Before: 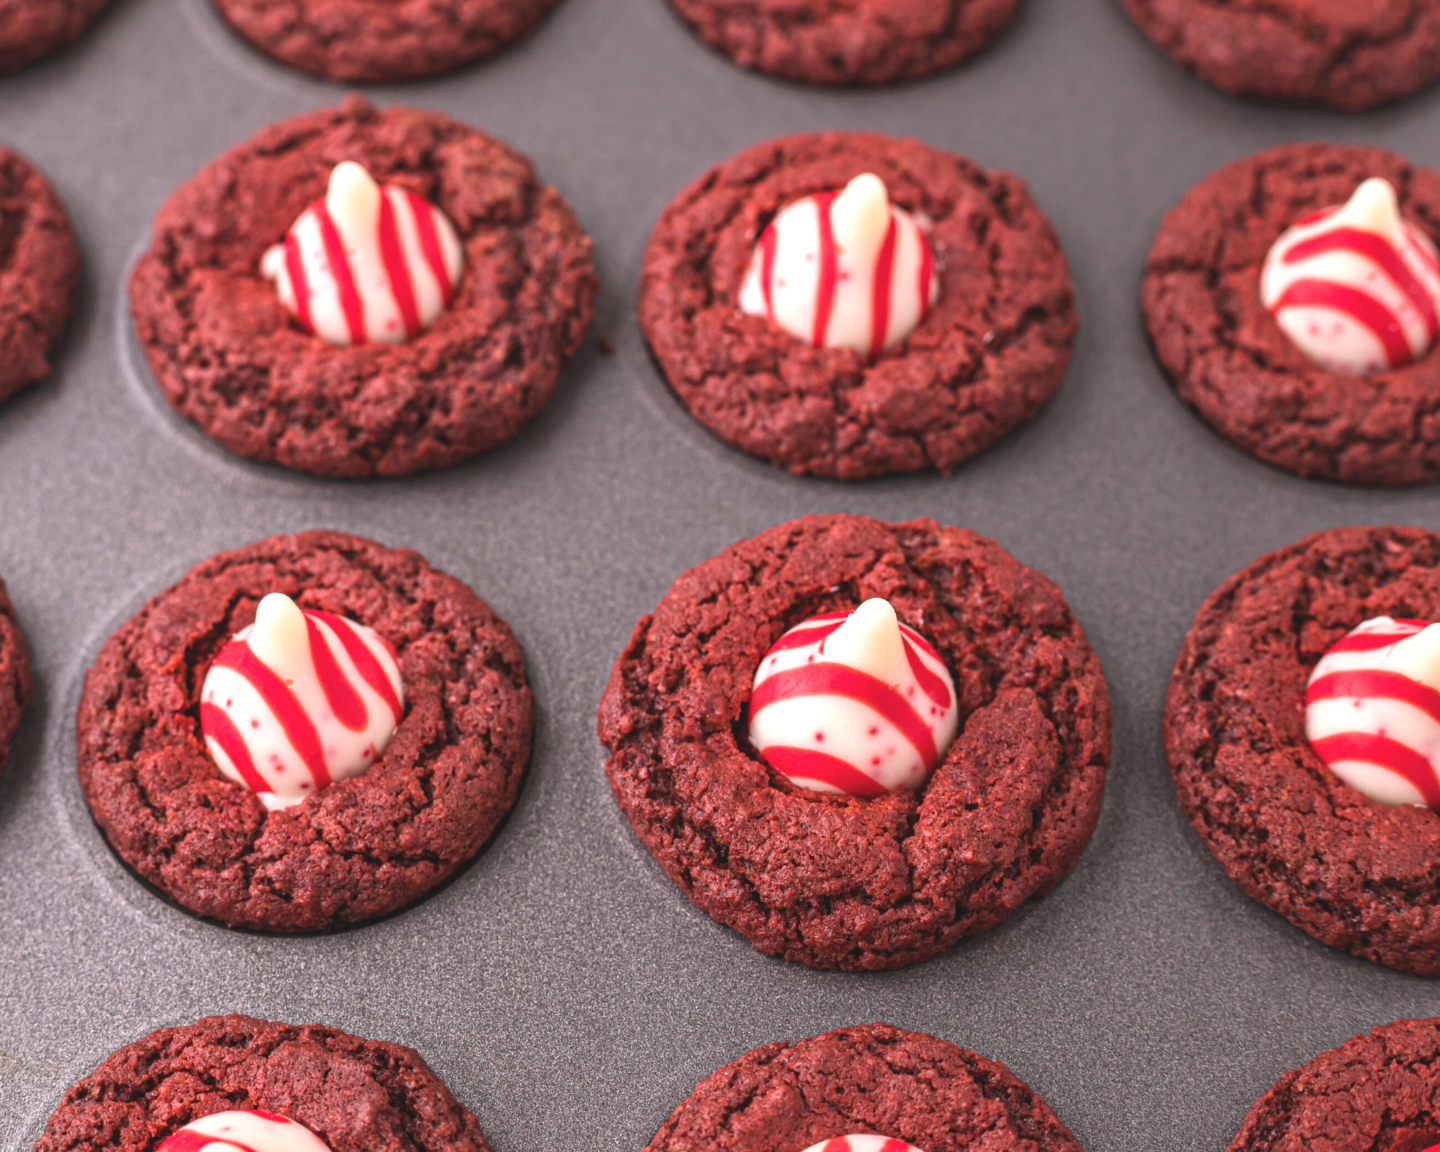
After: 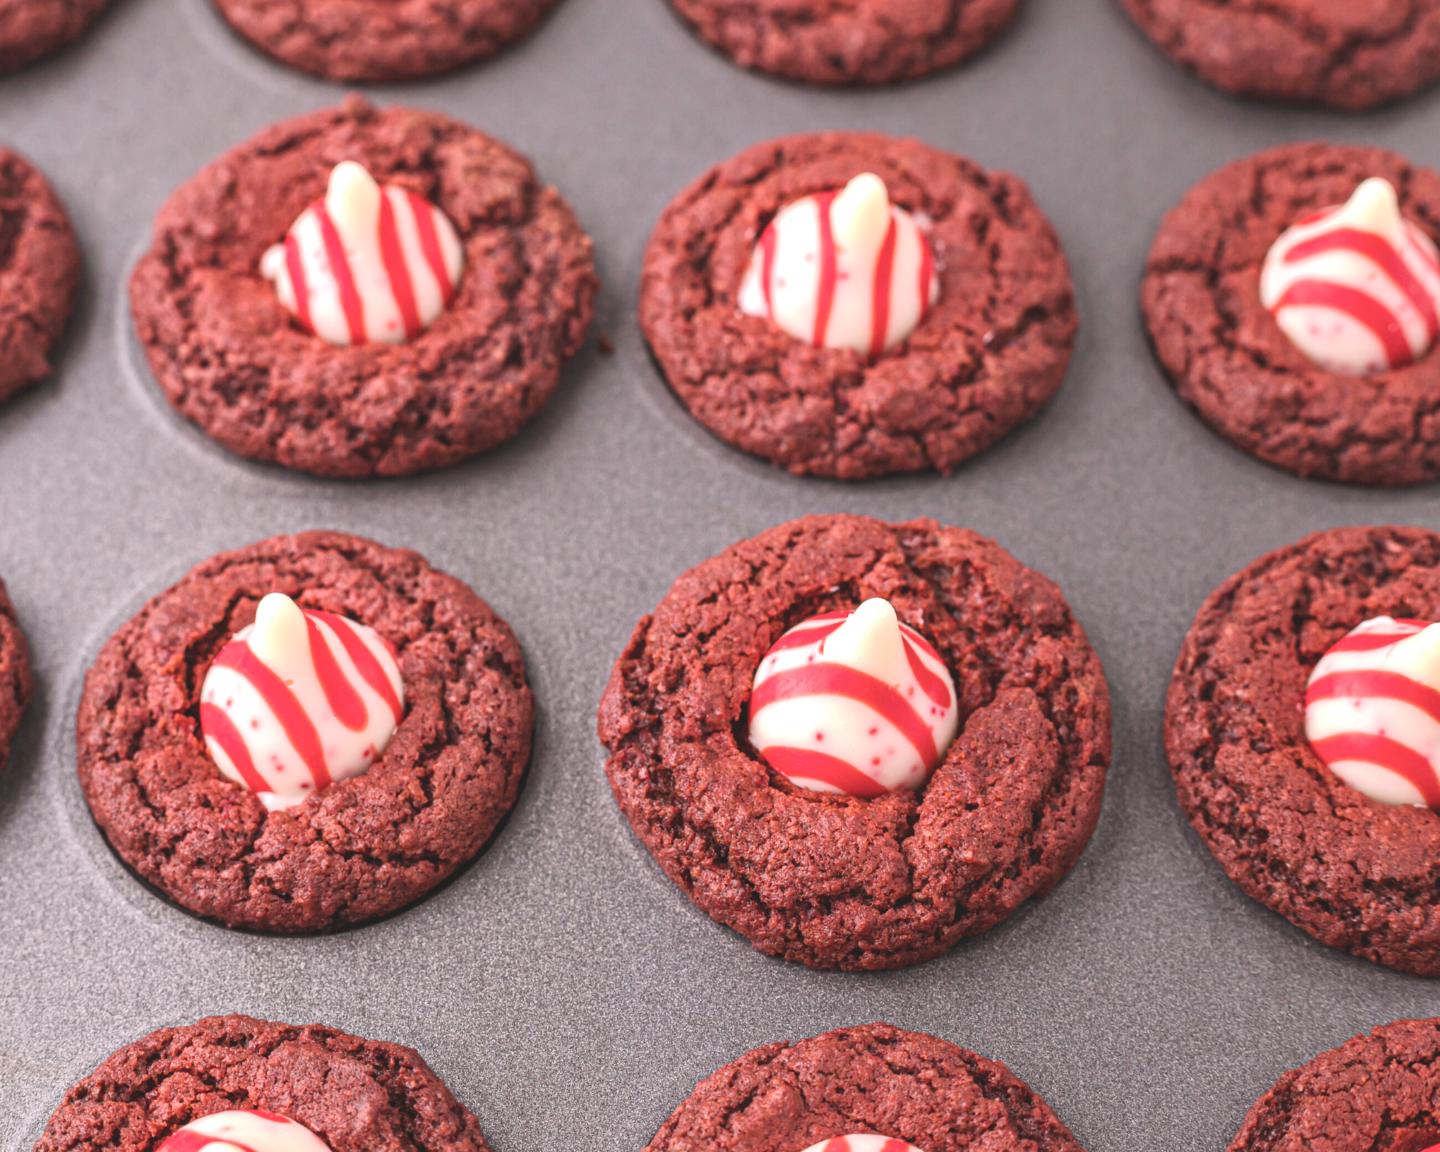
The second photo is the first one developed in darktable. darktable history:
base curve: curves: ch0 [(0, 0) (0.235, 0.266) (0.503, 0.496) (0.786, 0.72) (1, 1)], preserve colors none
tone curve: curves: ch0 [(0, 0.028) (0.138, 0.156) (0.468, 0.516) (0.754, 0.823) (1, 1)], color space Lab, independent channels, preserve colors none
levels: black 0.063%
